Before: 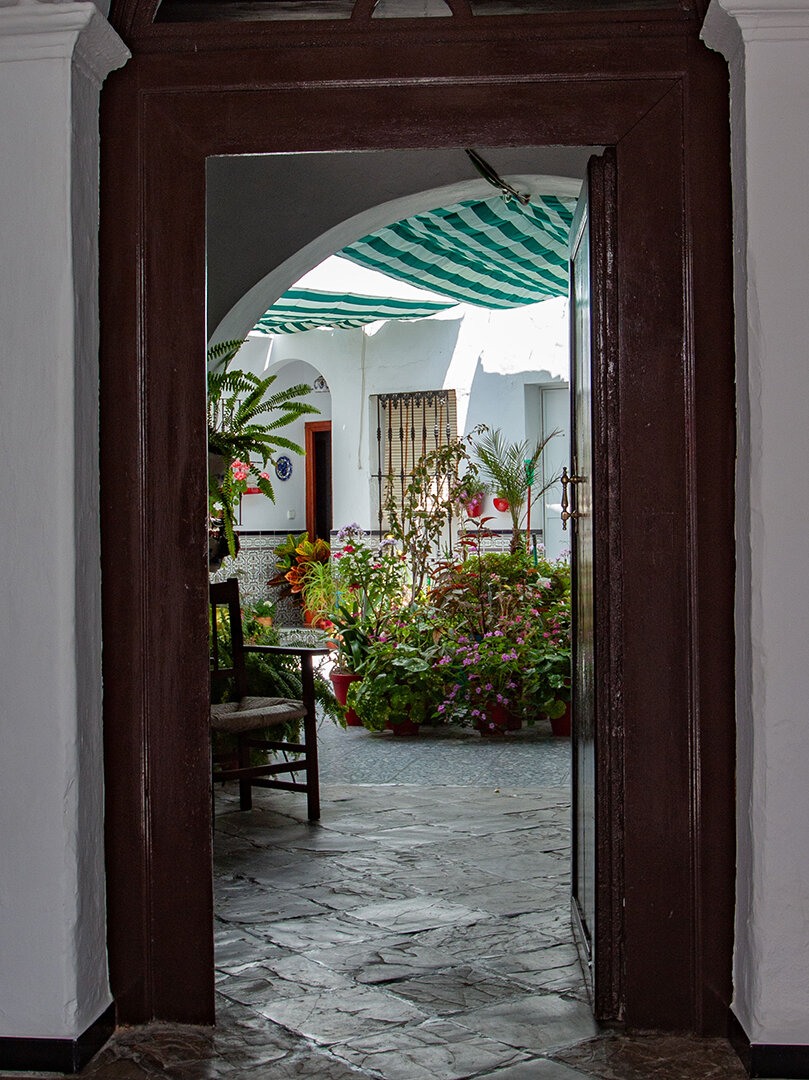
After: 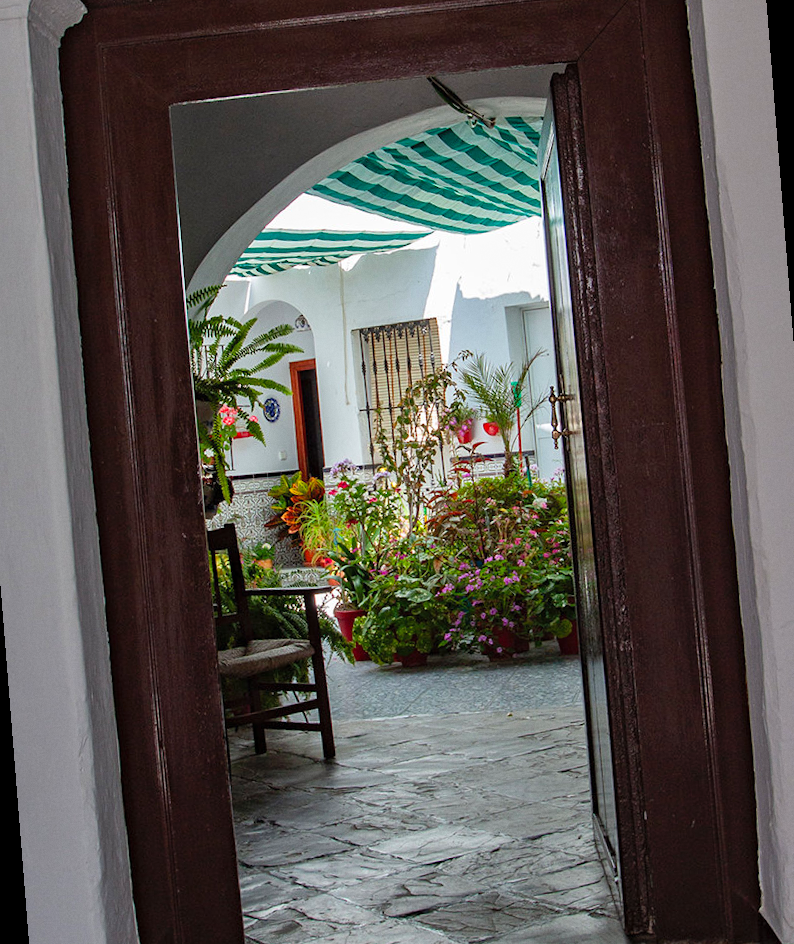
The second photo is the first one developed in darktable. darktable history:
rotate and perspective: rotation -4.57°, crop left 0.054, crop right 0.944, crop top 0.087, crop bottom 0.914
grain: coarseness 14.57 ISO, strength 8.8%
contrast brightness saturation: contrast 0.07, brightness 0.08, saturation 0.18
